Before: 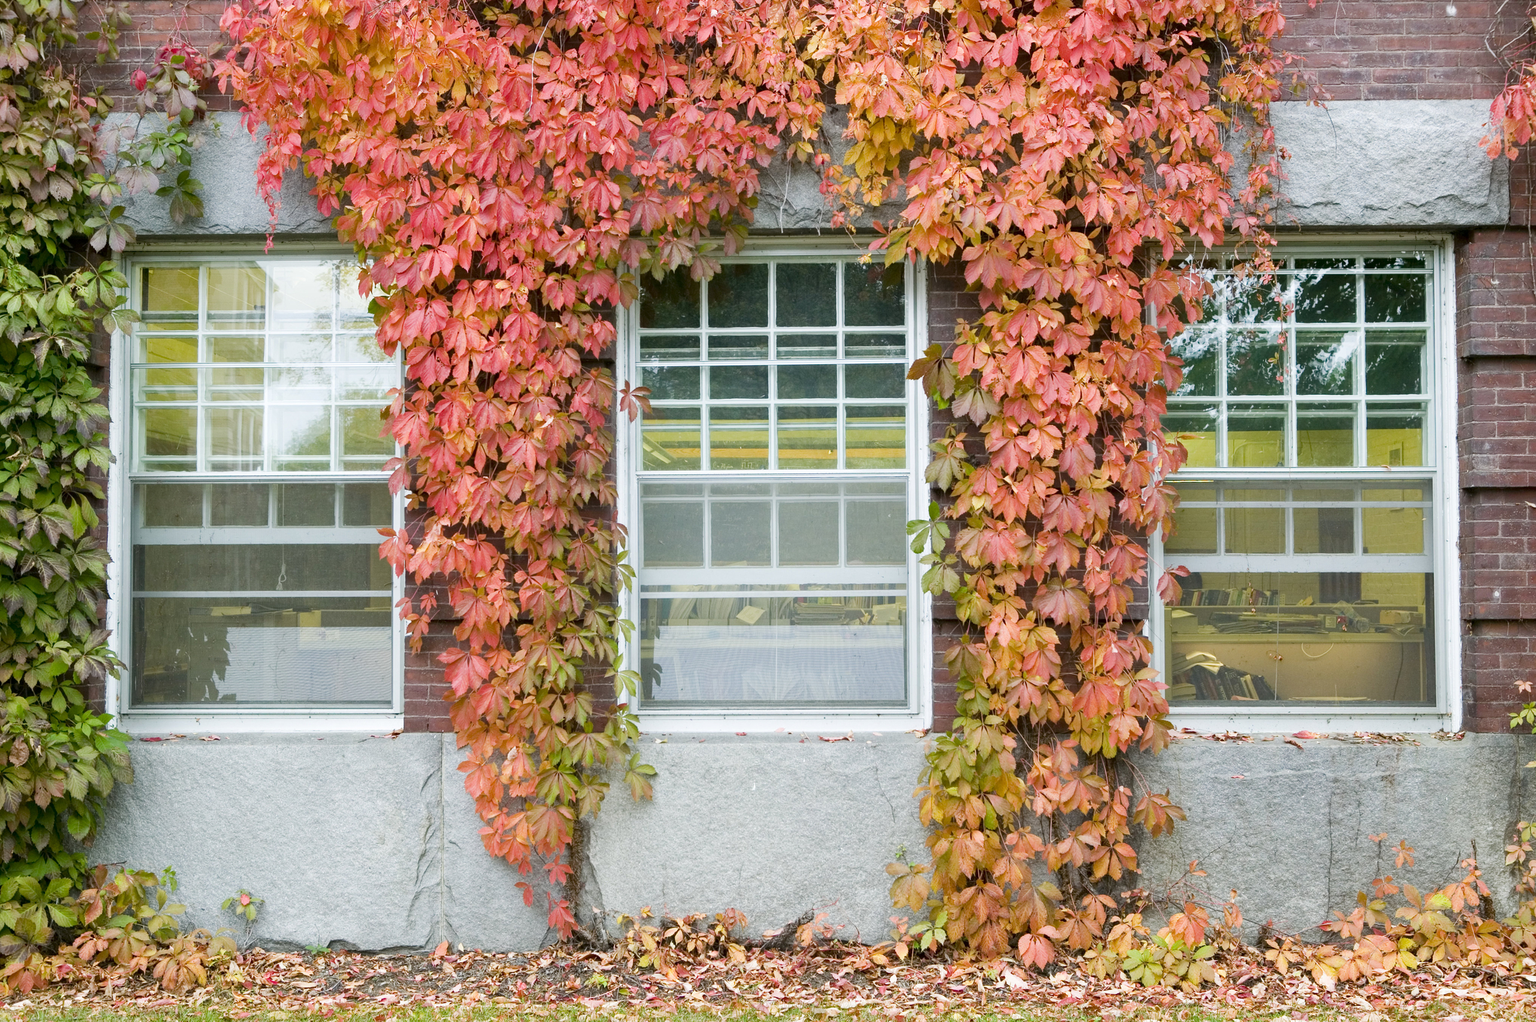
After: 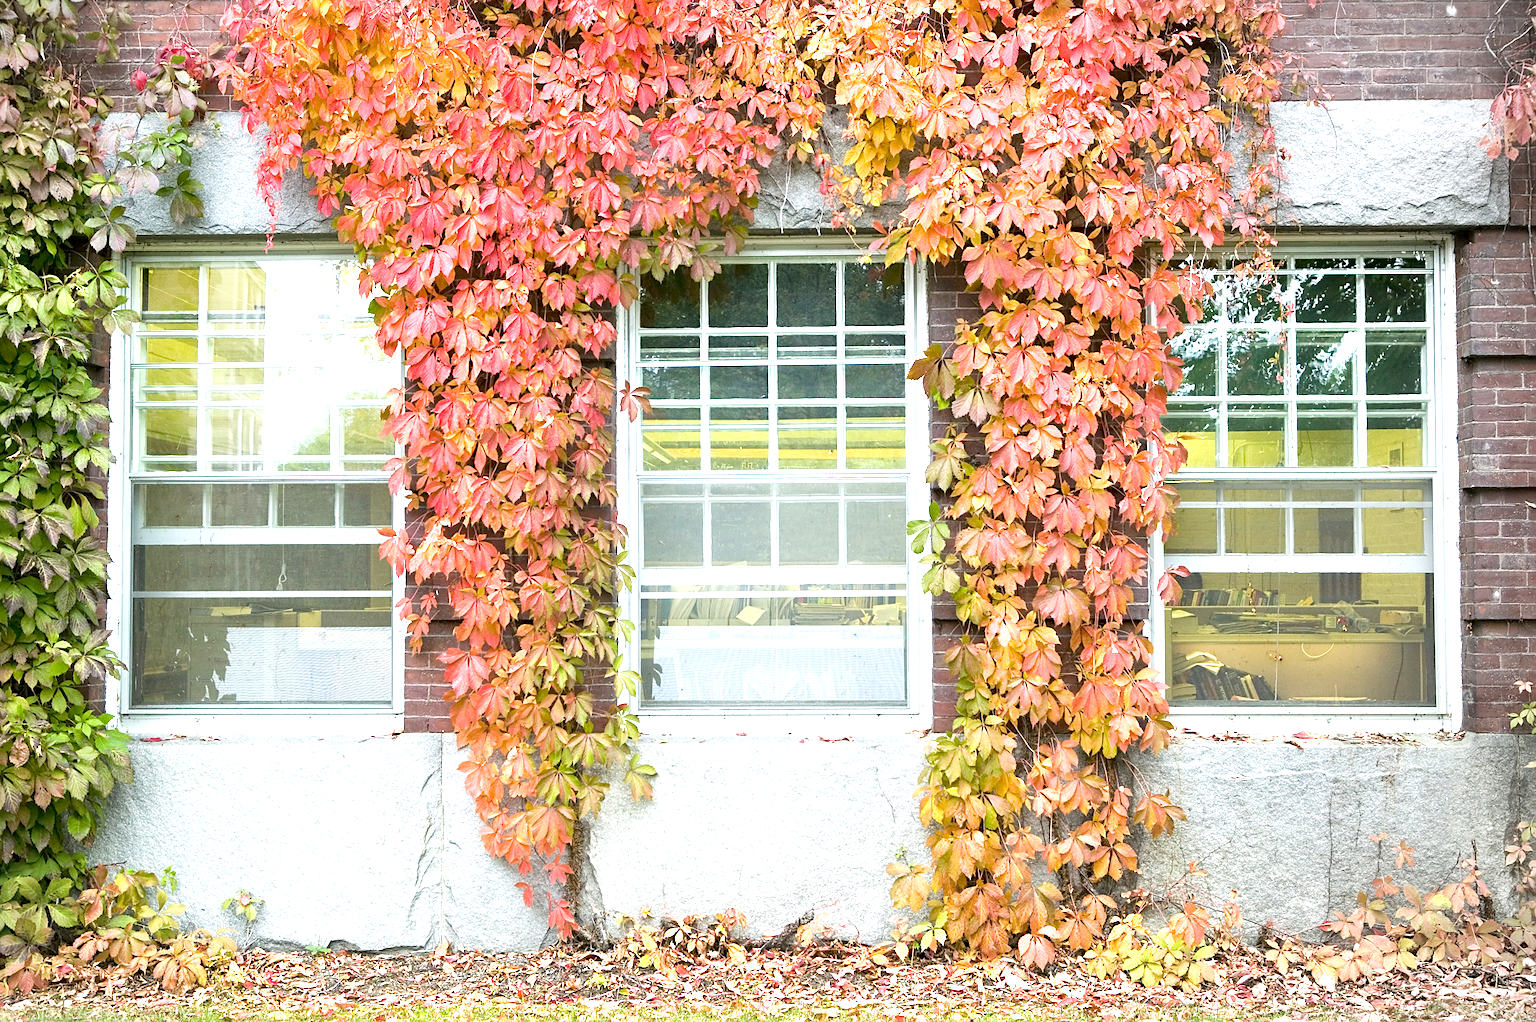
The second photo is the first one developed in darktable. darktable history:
exposure: black level correction 0.001, exposure 0.962 EV, compensate exposure bias true, compensate highlight preservation false
sharpen: radius 1.907, amount 0.409, threshold 1.22
vignetting: fall-off start 89.01%, fall-off radius 43.89%, brightness -0.329, center (-0.149, 0.016), width/height ratio 1.16
levels: mode automatic
